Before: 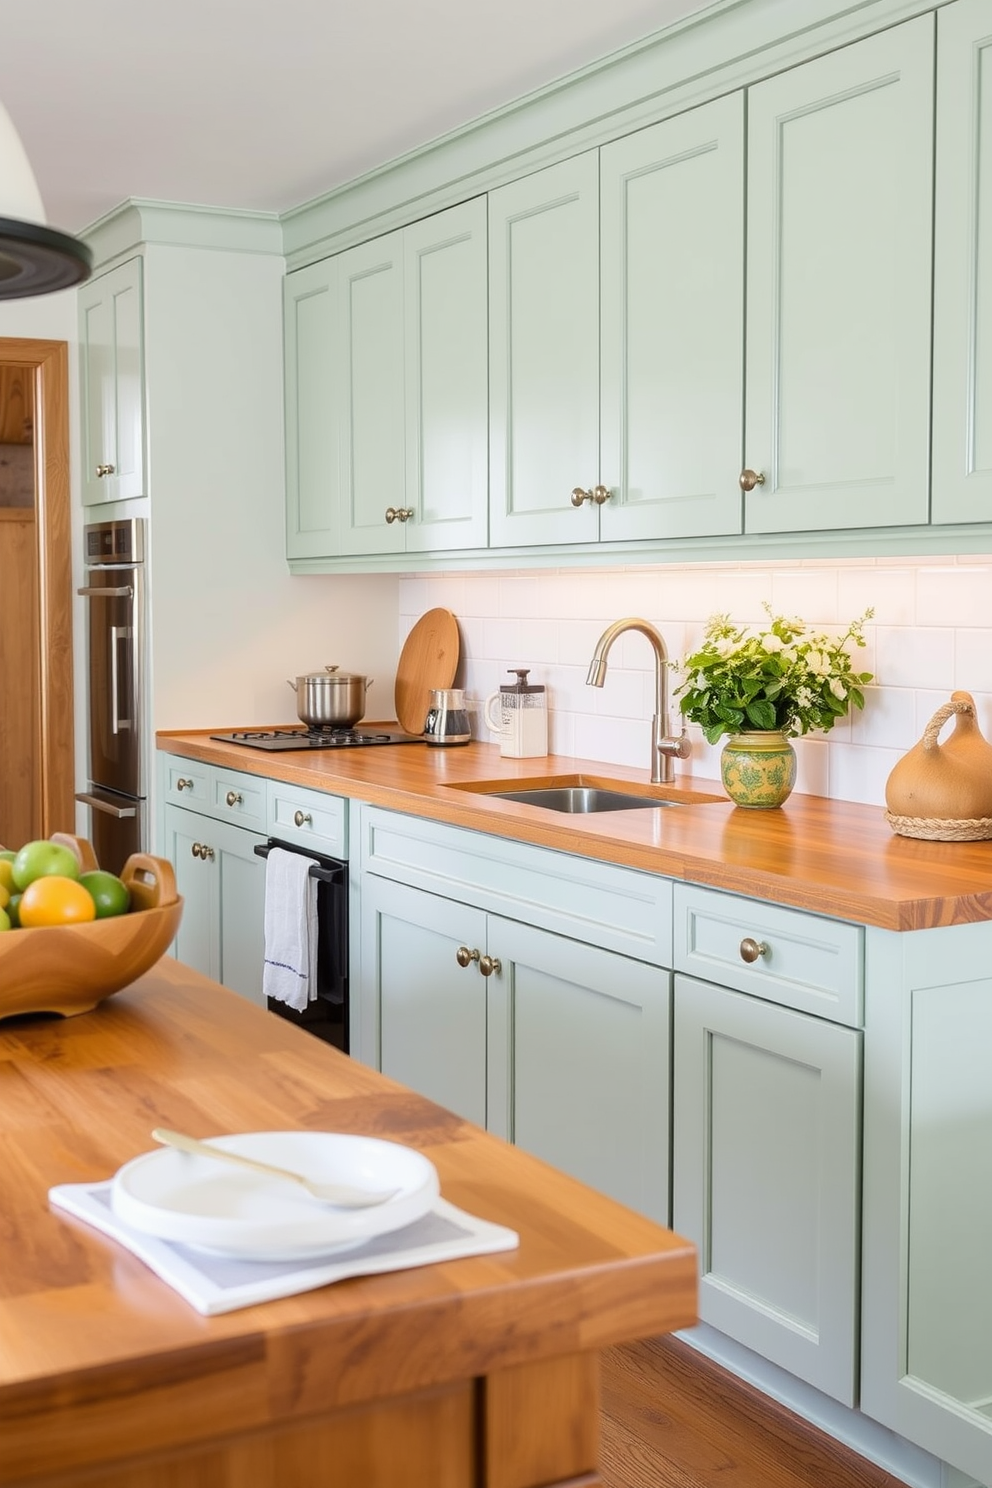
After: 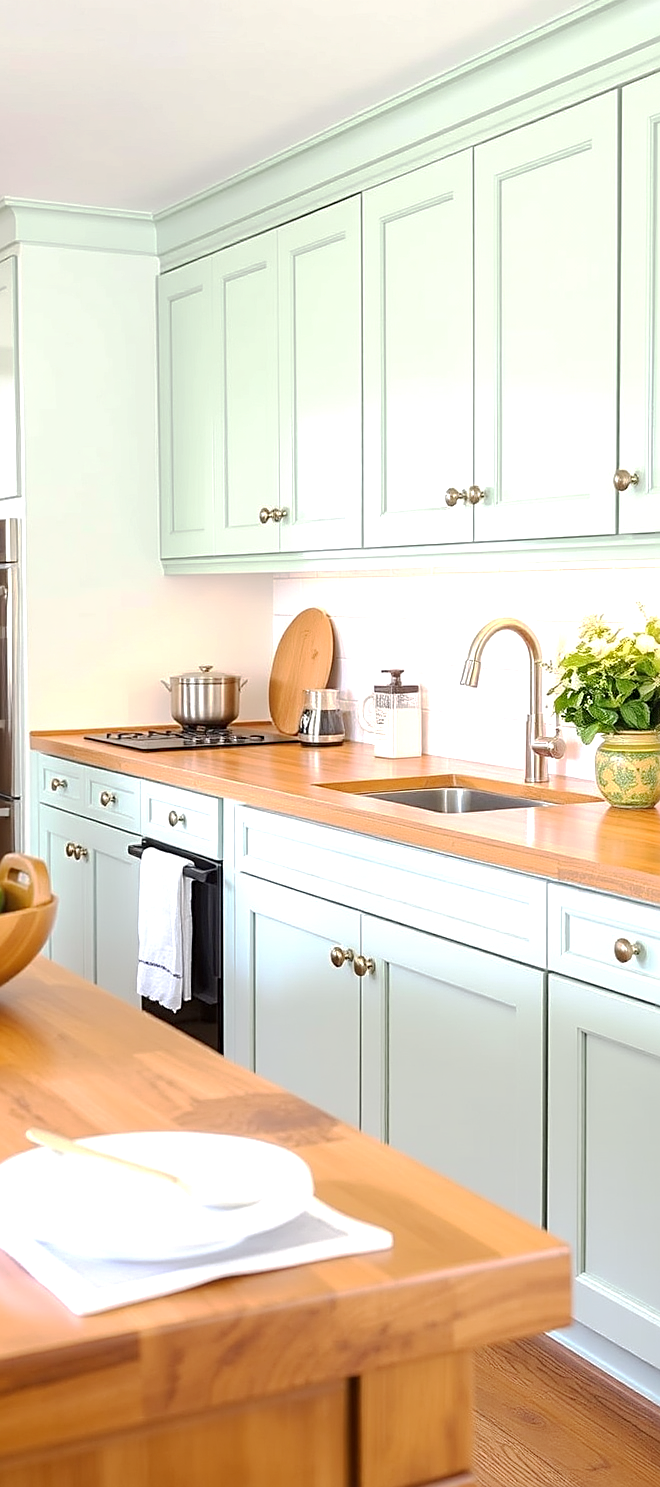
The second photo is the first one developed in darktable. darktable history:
base curve: curves: ch0 [(0, 0) (0.235, 0.266) (0.503, 0.496) (0.786, 0.72) (1, 1)], preserve colors none
exposure: exposure 0.659 EV, compensate exposure bias true, compensate highlight preservation false
crop and rotate: left 12.782%, right 20.588%
sharpen: on, module defaults
